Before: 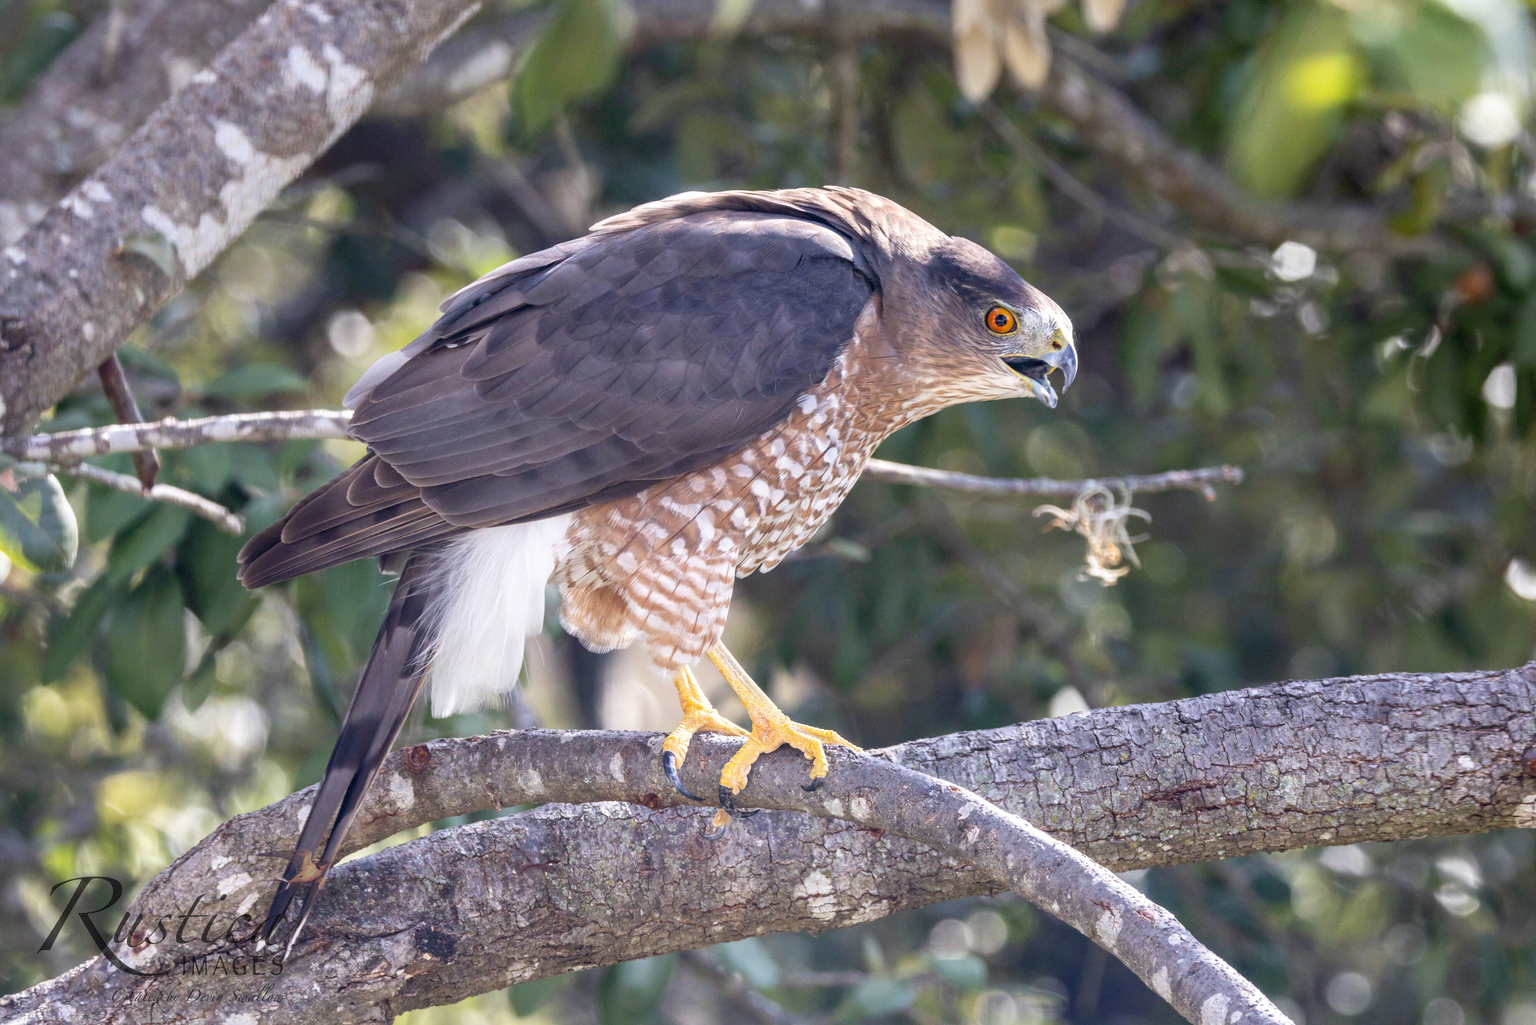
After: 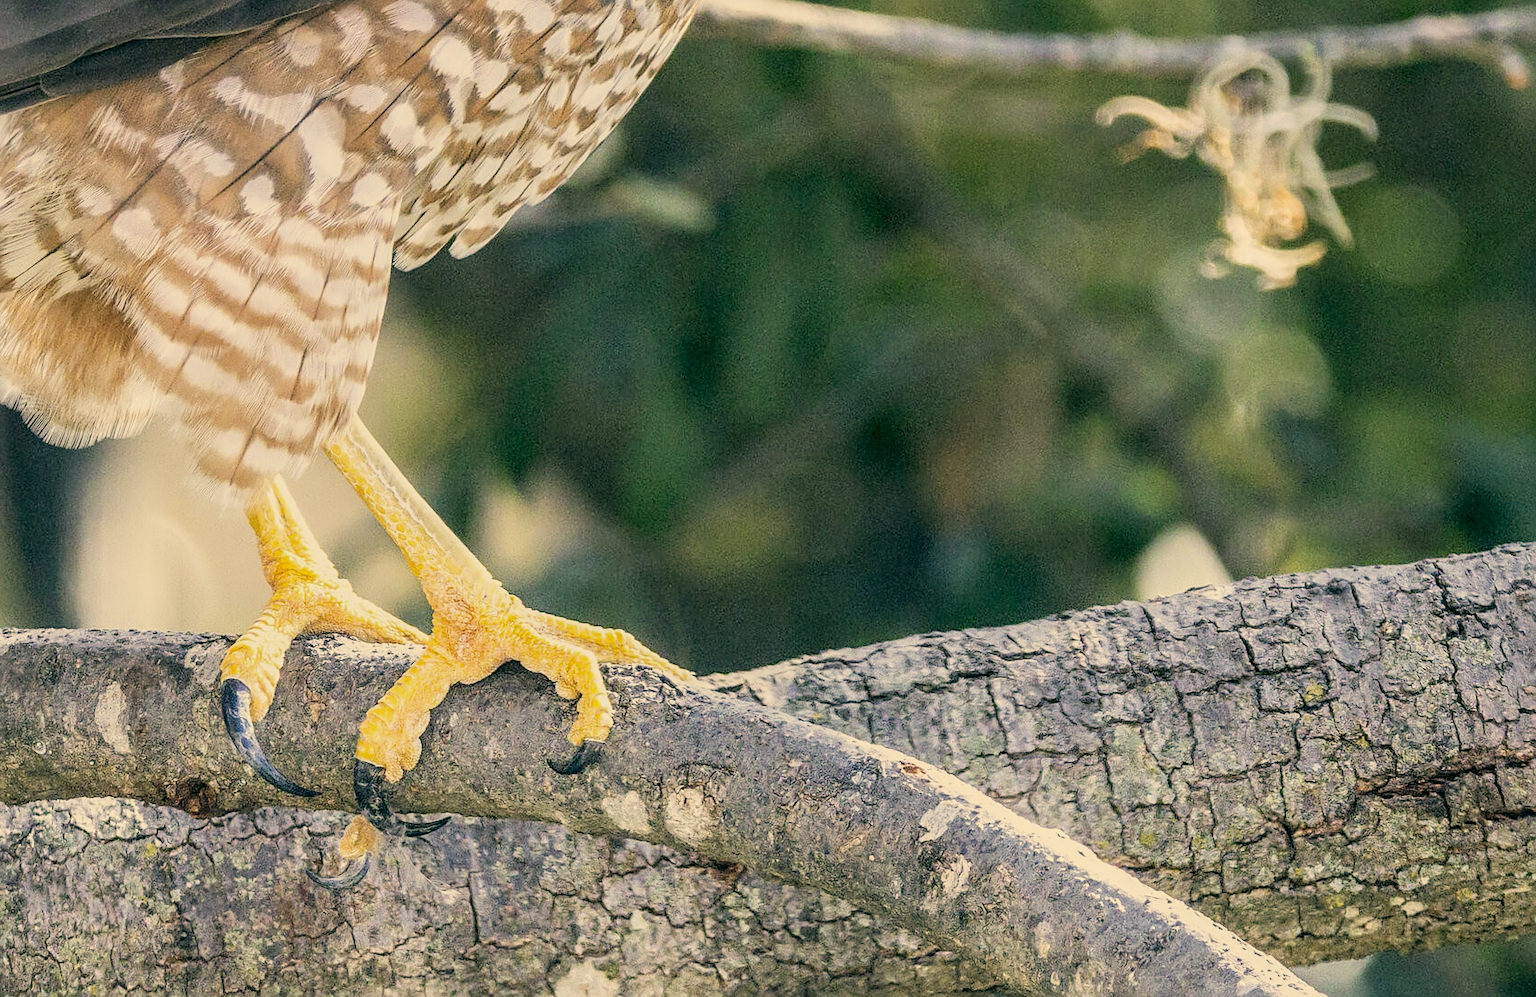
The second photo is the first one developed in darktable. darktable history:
crop: left 37.086%, top 45.283%, right 20.663%, bottom 13.542%
local contrast: on, module defaults
sharpen: on, module defaults
color correction: highlights a* 4.84, highlights b* 23.96, shadows a* -15.81, shadows b* 3.88
filmic rgb: middle gray luminance 29.15%, black relative exposure -10.26 EV, white relative exposure 5.5 EV, target black luminance 0%, hardness 3.94, latitude 2.42%, contrast 1.125, highlights saturation mix 5.87%, shadows ↔ highlights balance 14.96%
